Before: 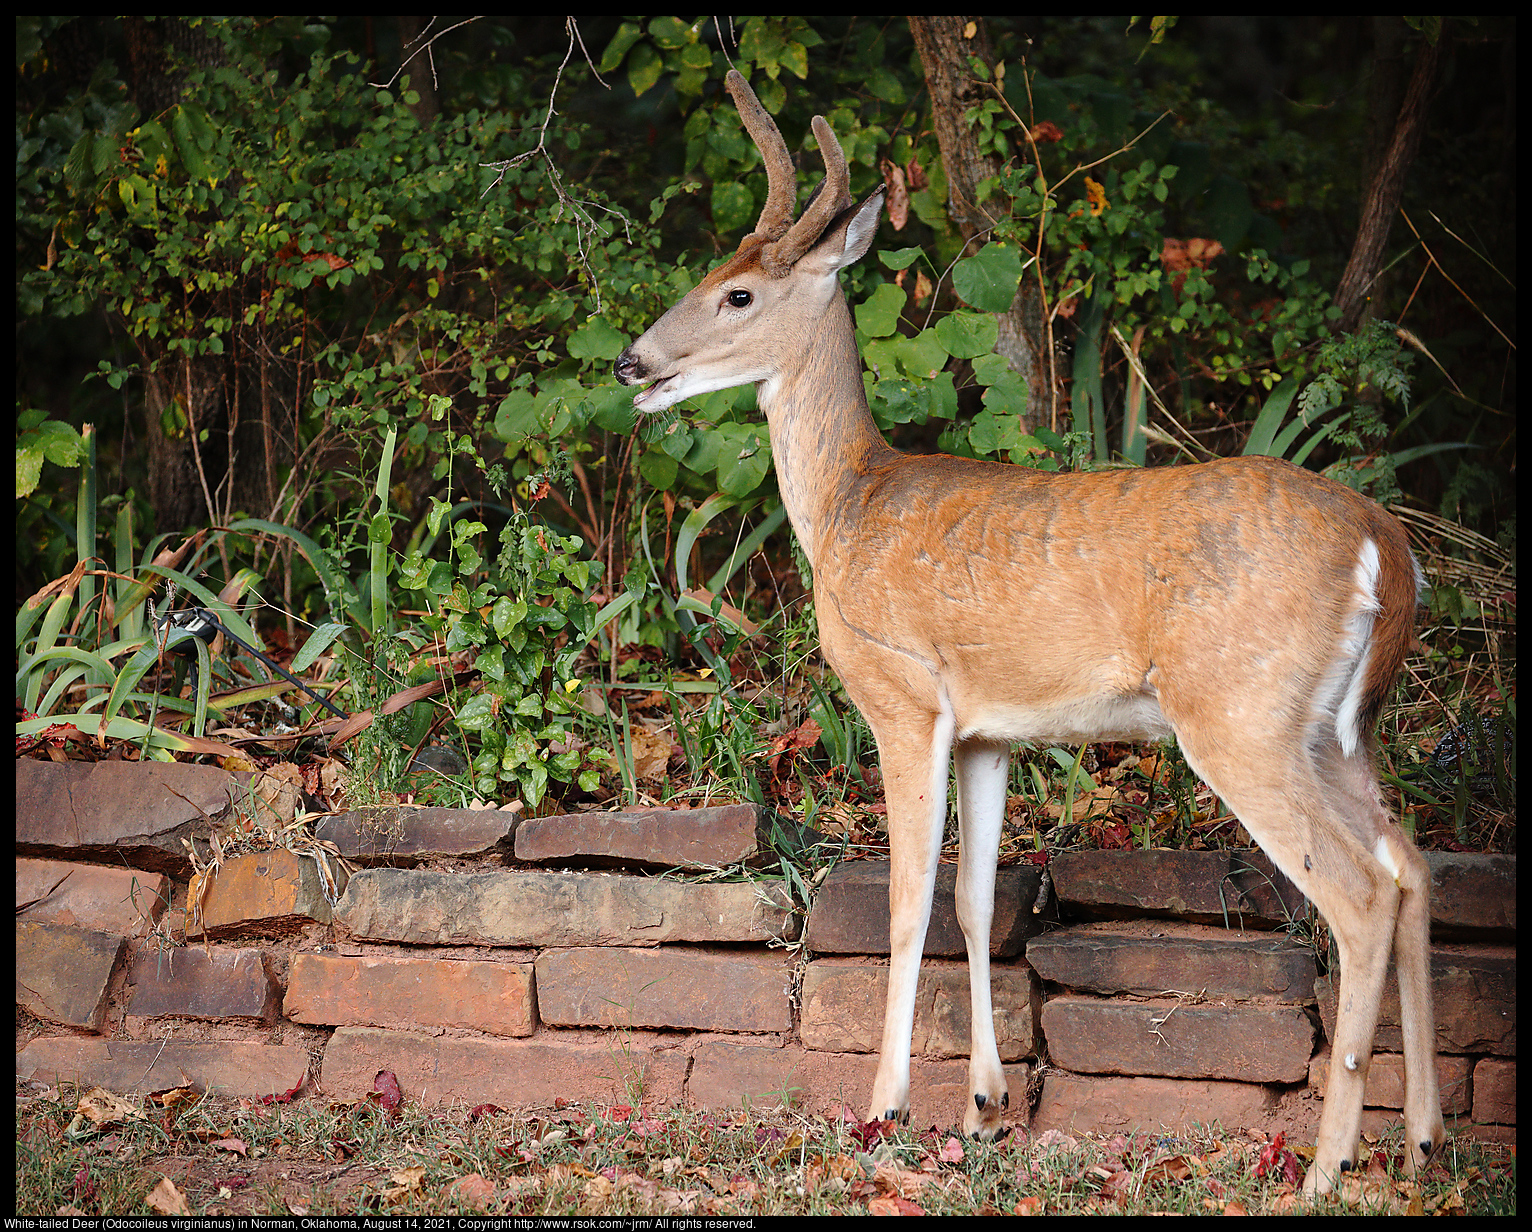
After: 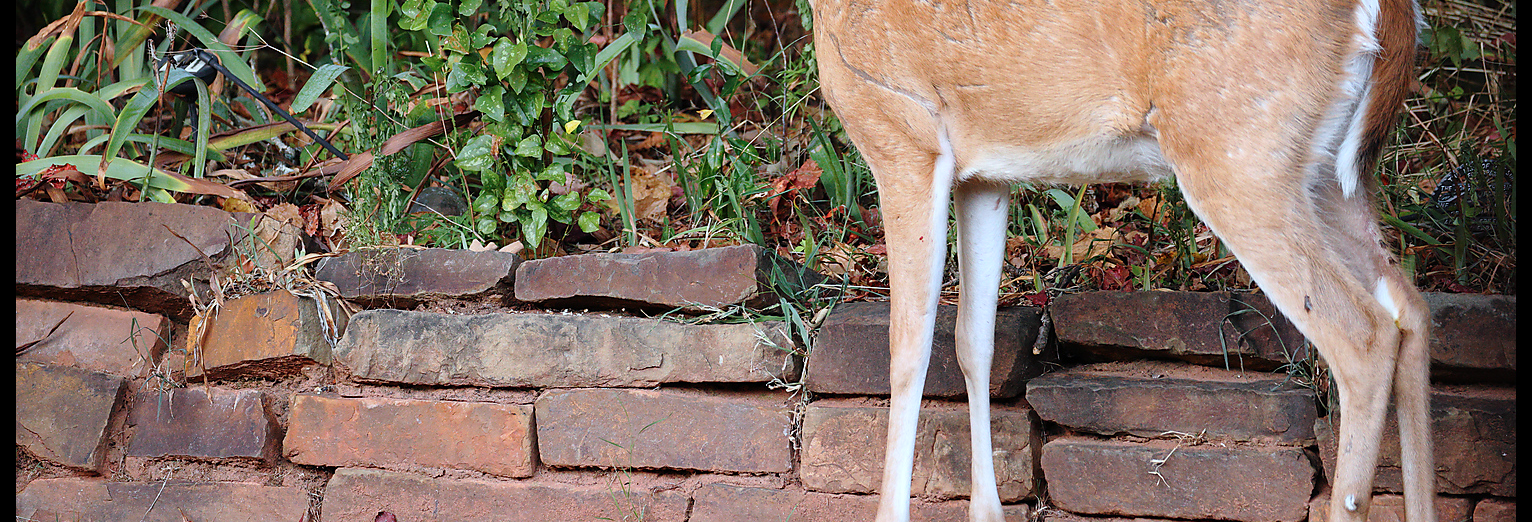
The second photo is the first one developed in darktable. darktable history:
color calibration: x 0.37, y 0.382, temperature 4320.63 K
crop: top 45.396%, bottom 12.199%
